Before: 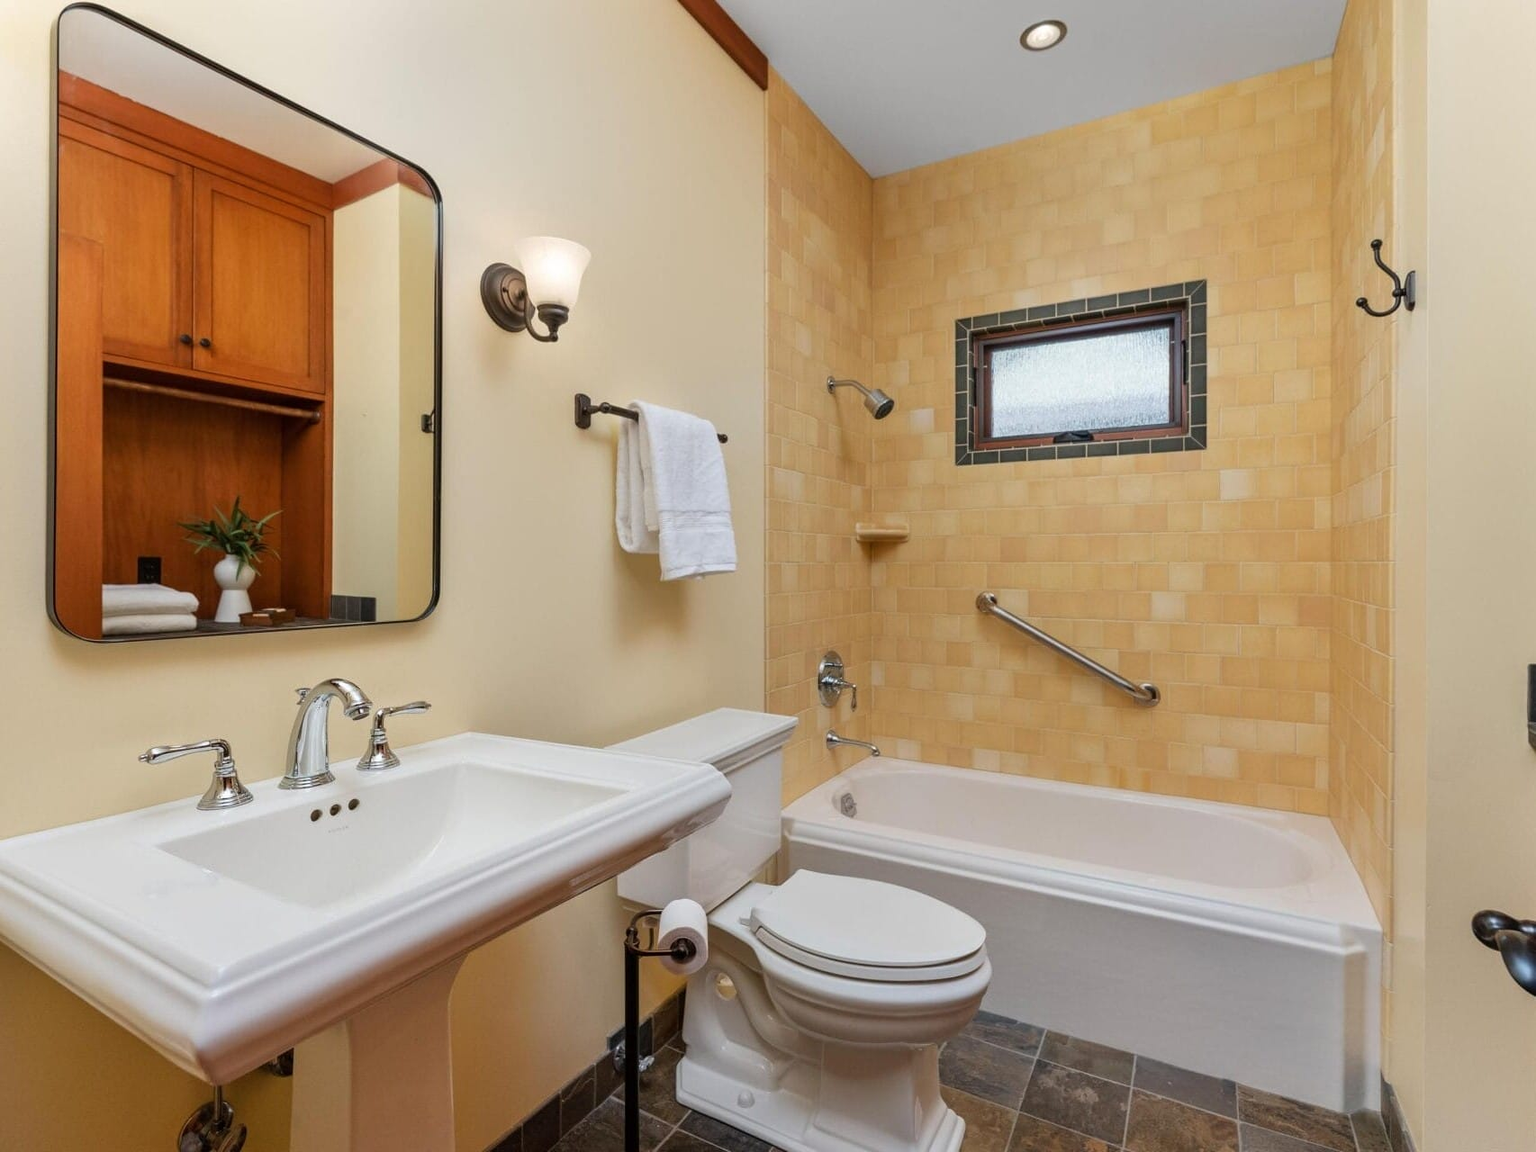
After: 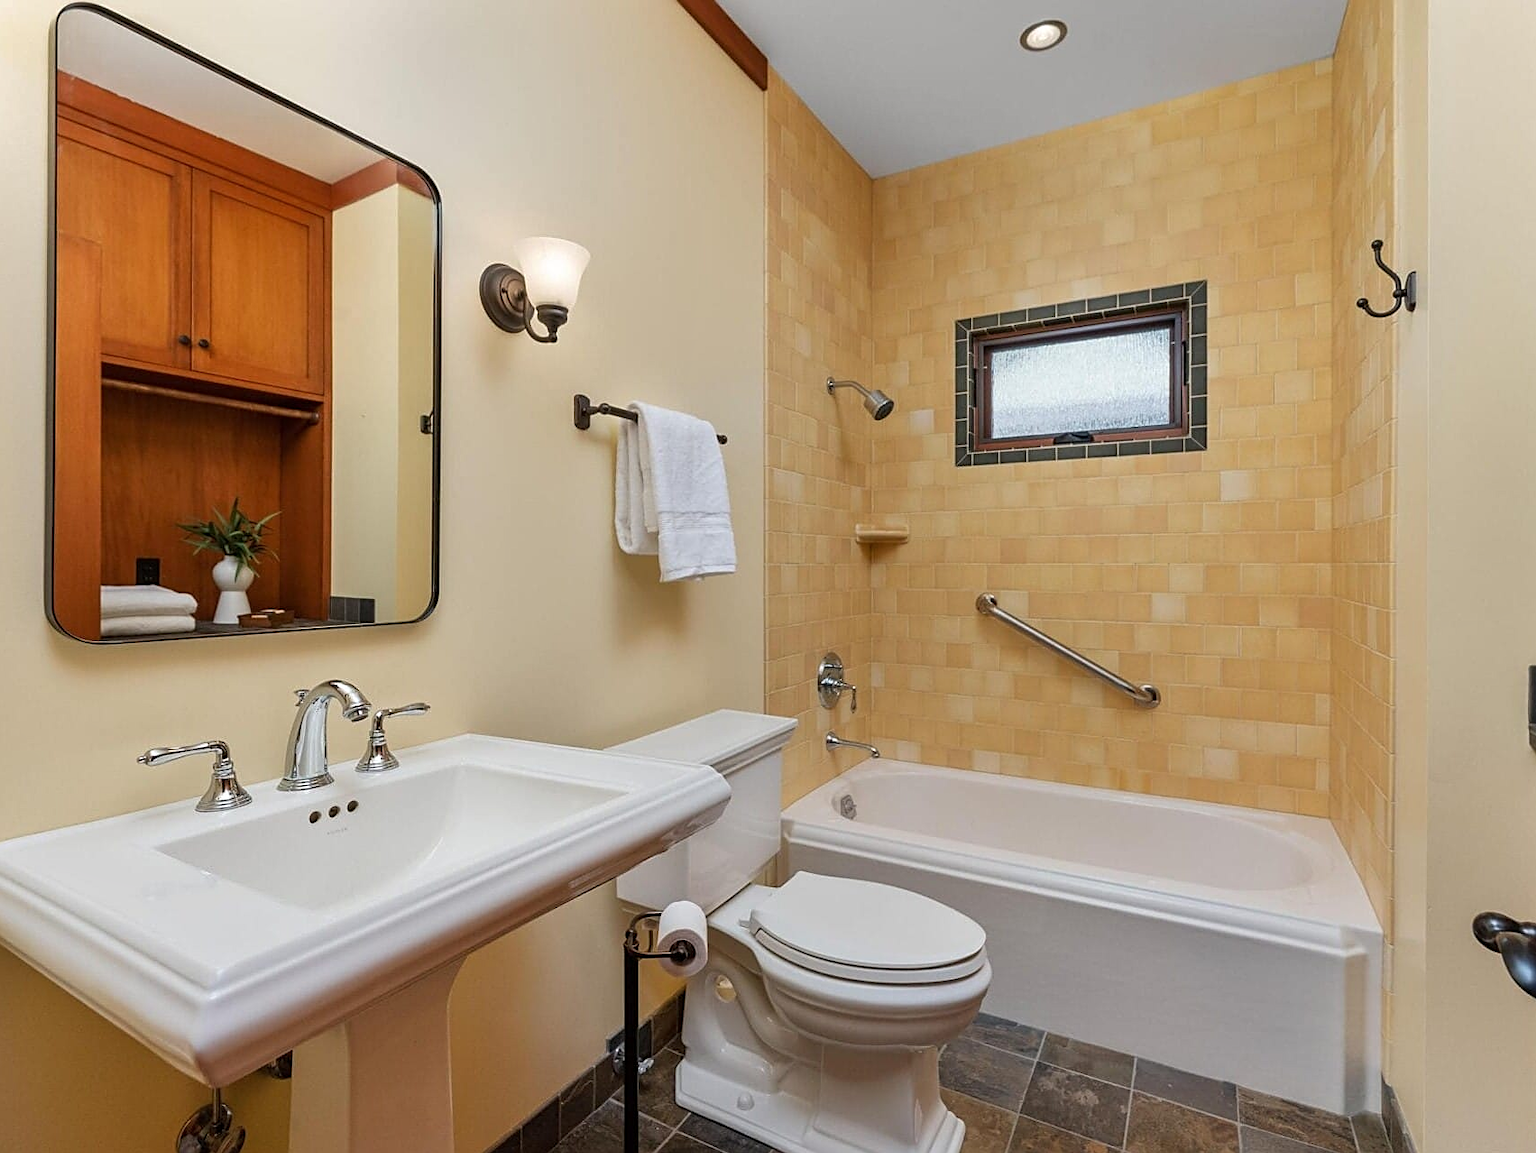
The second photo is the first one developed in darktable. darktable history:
shadows and highlights: radius 128.37, shadows 30.47, highlights -31.02, low approximation 0.01, soften with gaussian
sharpen: on, module defaults
crop and rotate: left 0.17%, bottom 0.006%
